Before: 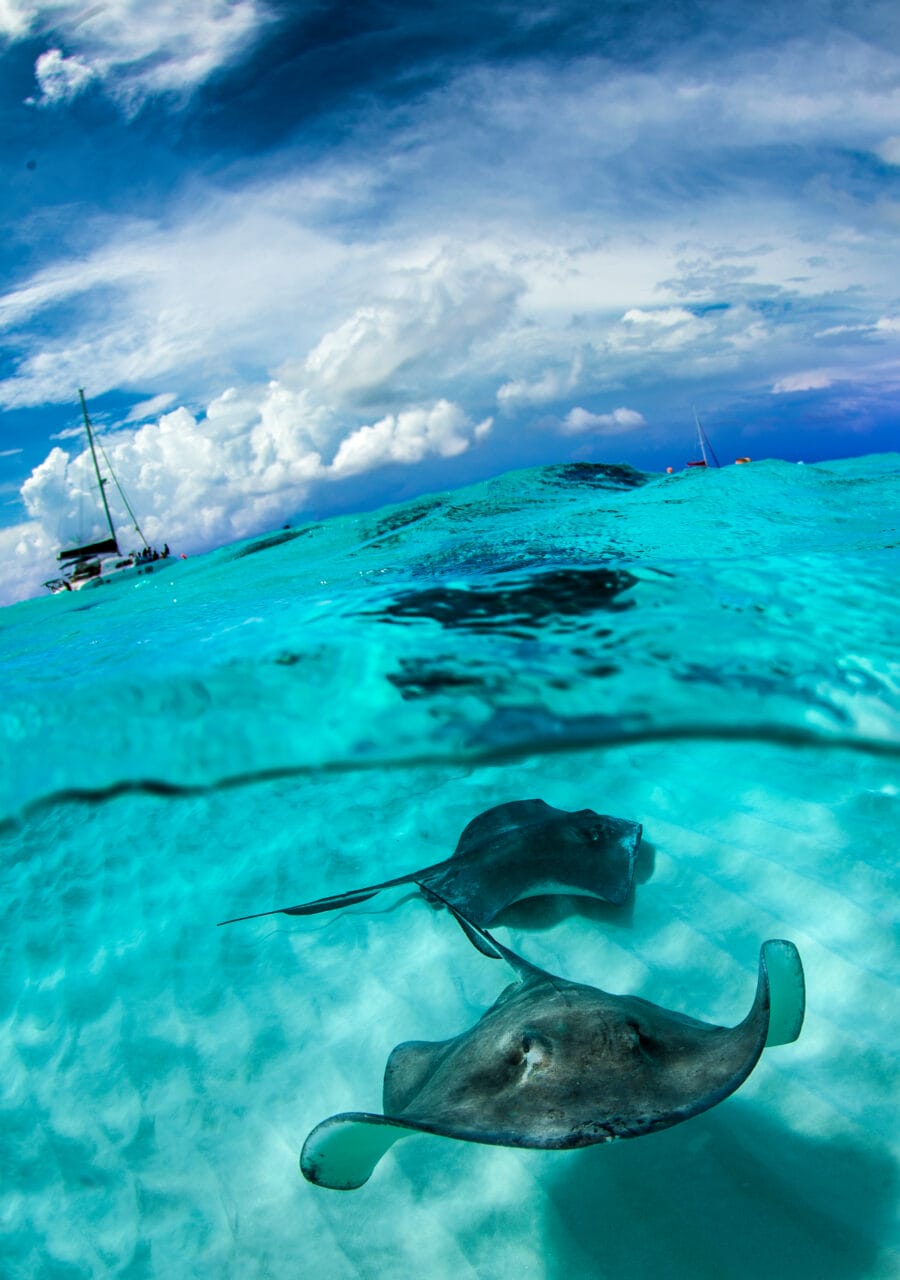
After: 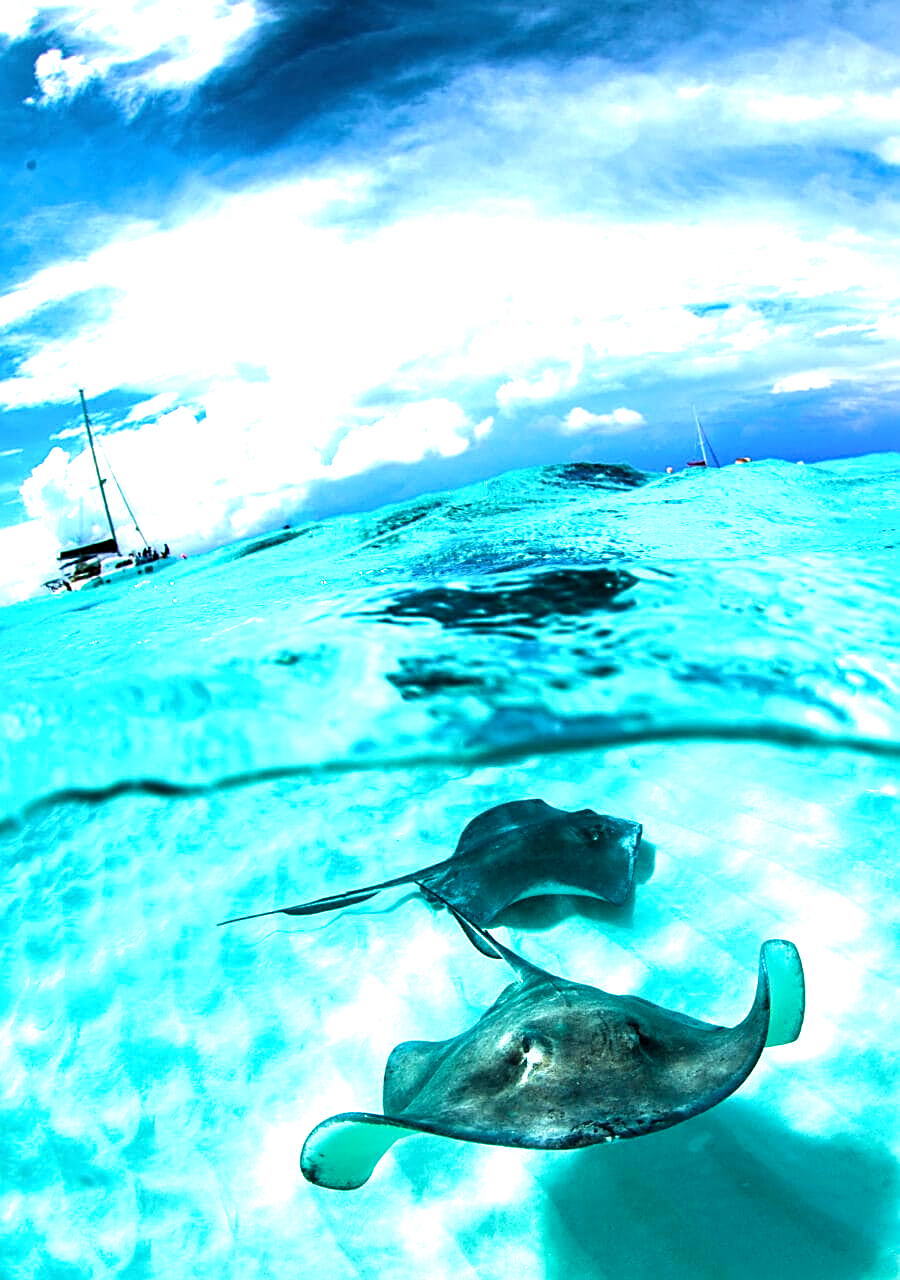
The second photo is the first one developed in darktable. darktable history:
velvia: on, module defaults
sharpen: on, module defaults
exposure: black level correction 0, exposure 1.001 EV, compensate highlight preservation false
tone equalizer: -8 EV -0.439 EV, -7 EV -0.376 EV, -6 EV -0.321 EV, -5 EV -0.201 EV, -3 EV 0.193 EV, -2 EV 0.351 EV, -1 EV 0.375 EV, +0 EV 0.435 EV, edges refinement/feathering 500, mask exposure compensation -1.57 EV, preserve details no
